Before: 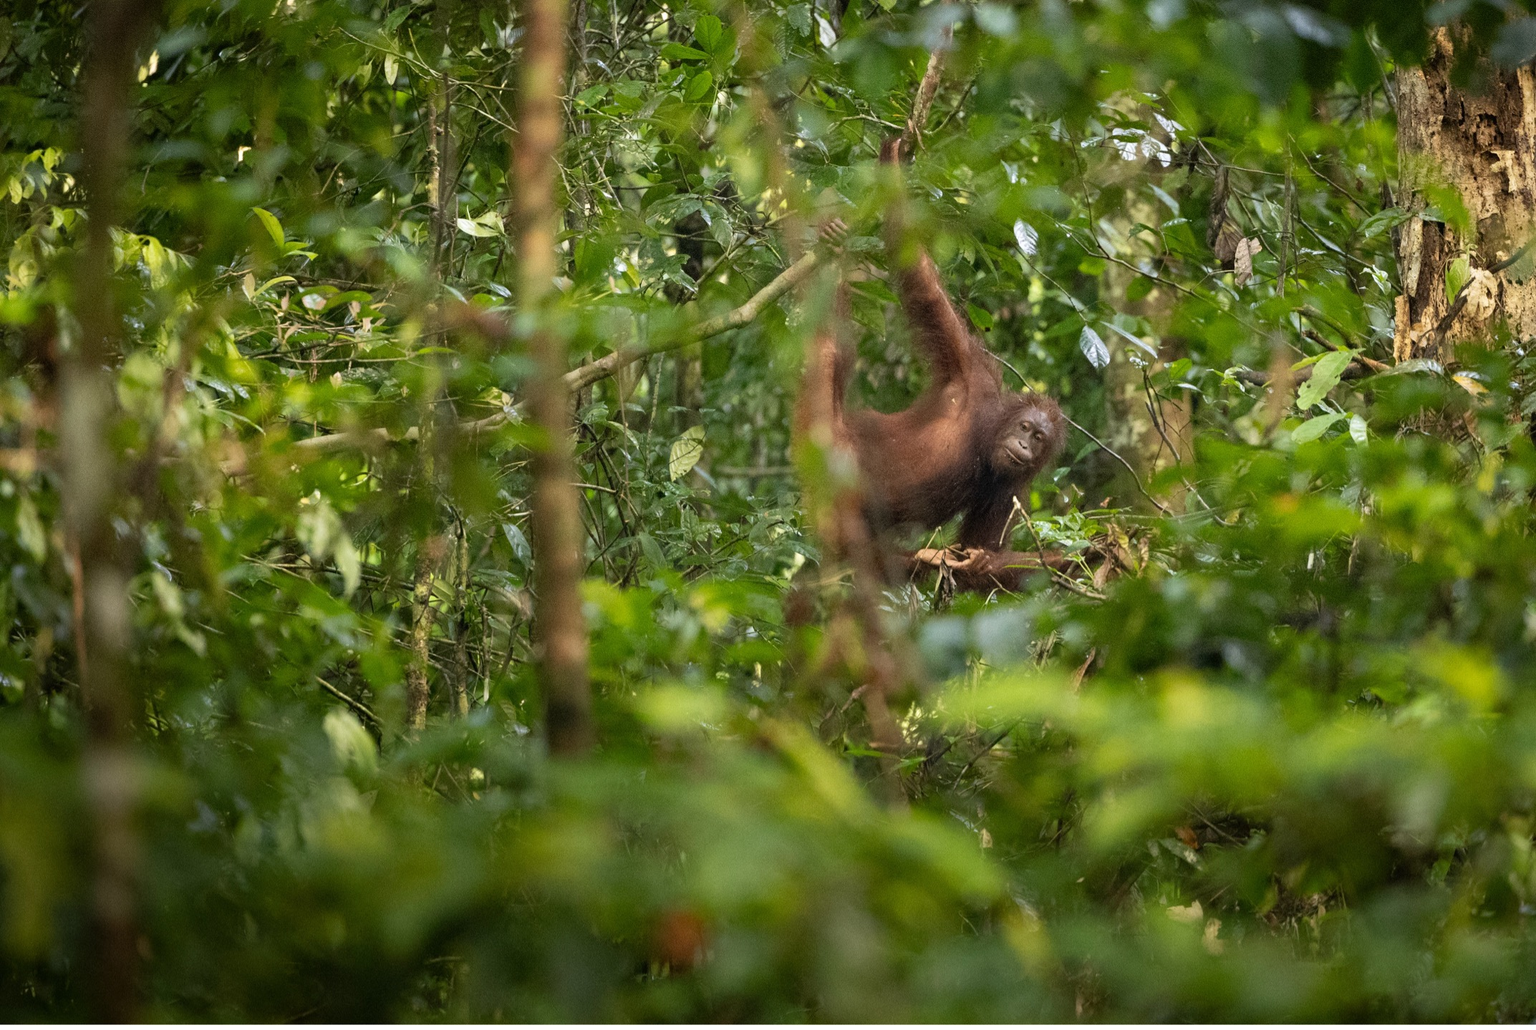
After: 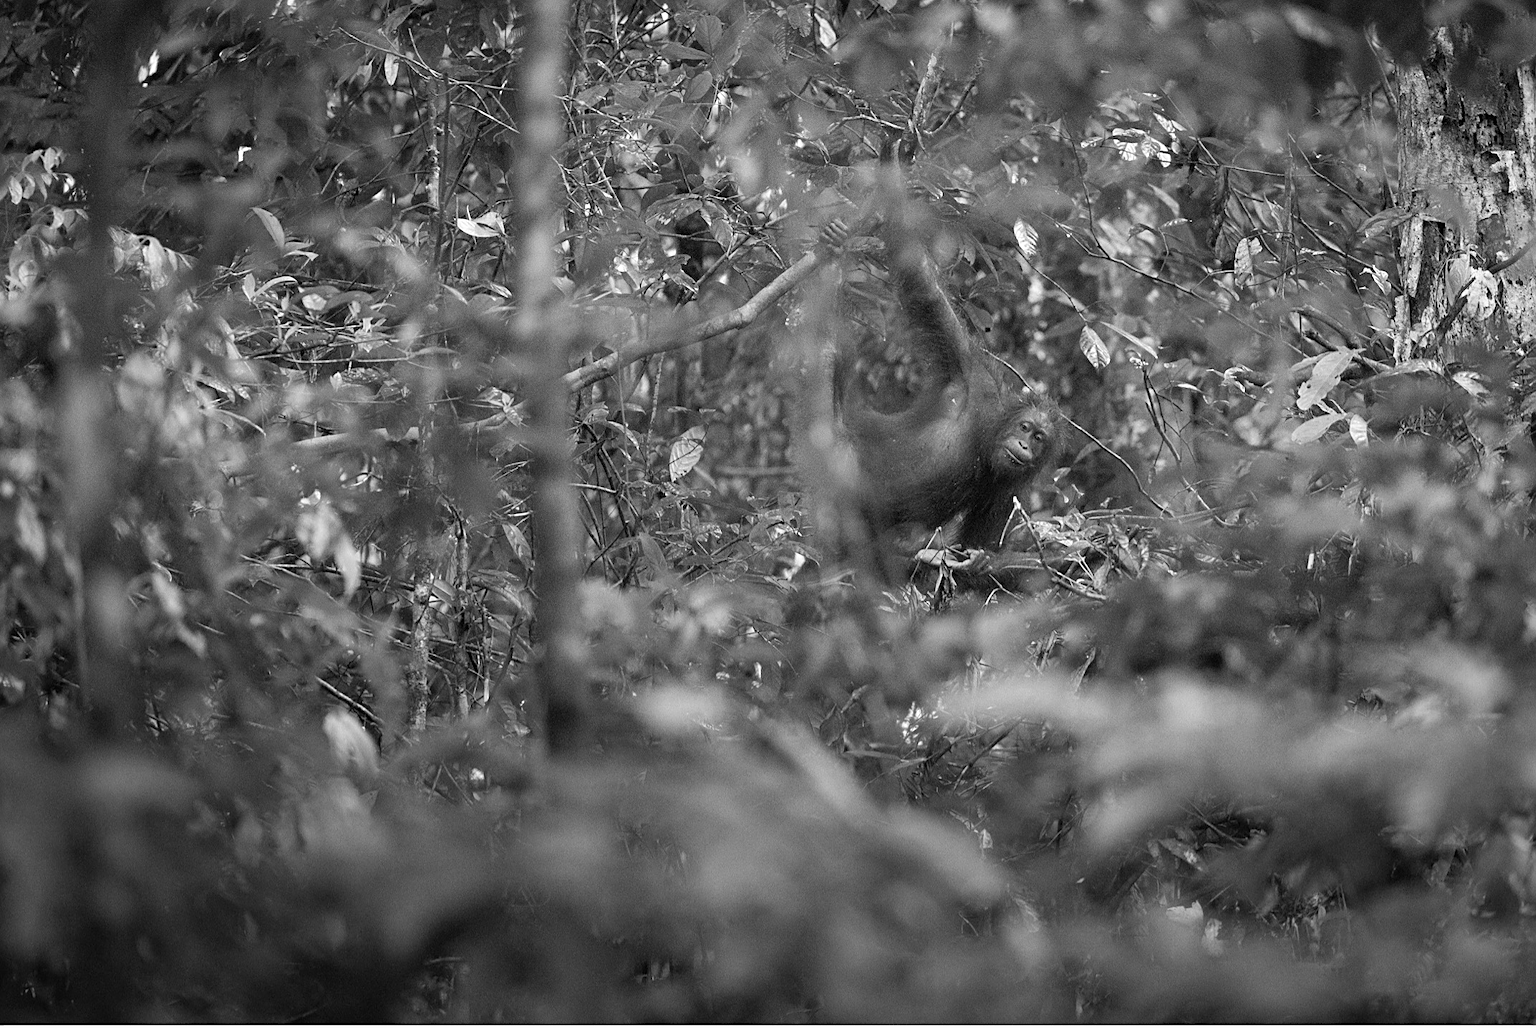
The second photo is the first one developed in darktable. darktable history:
monochrome: a -6.99, b 35.61, size 1.4
sharpen: on, module defaults
shadows and highlights: shadows 12, white point adjustment 1.2, soften with gaussian
